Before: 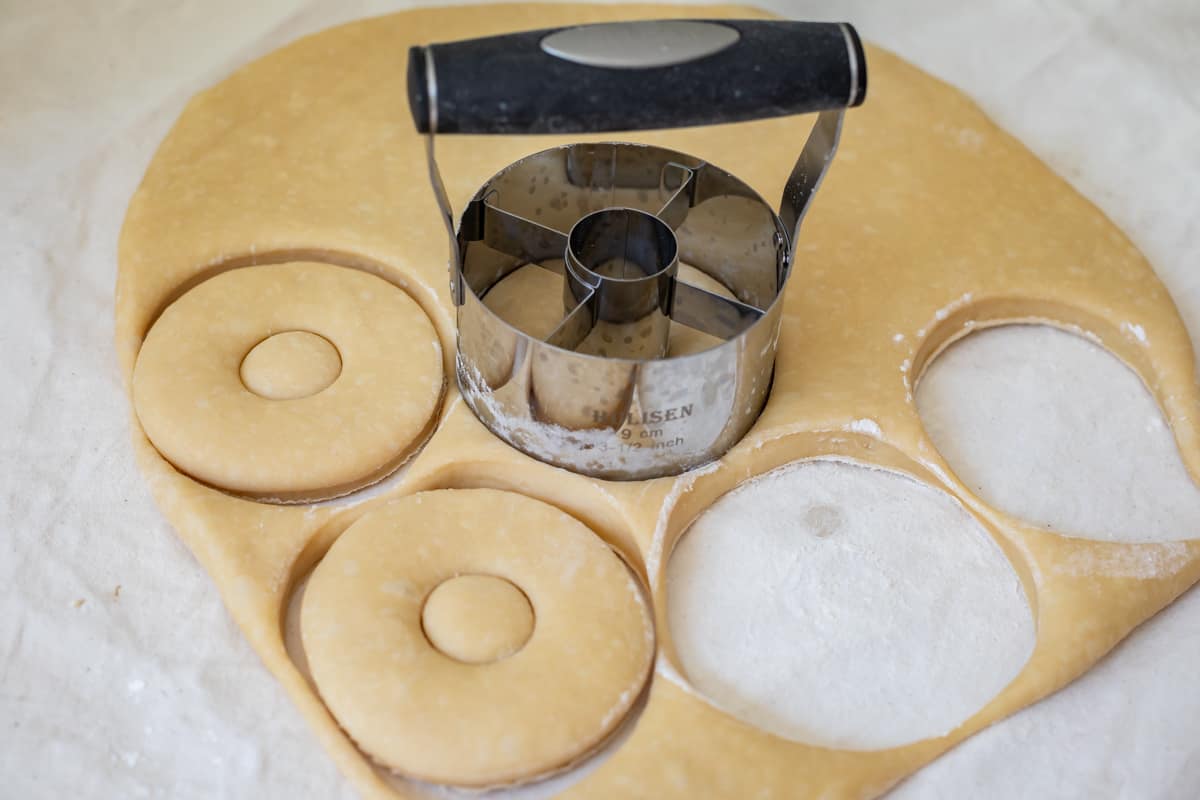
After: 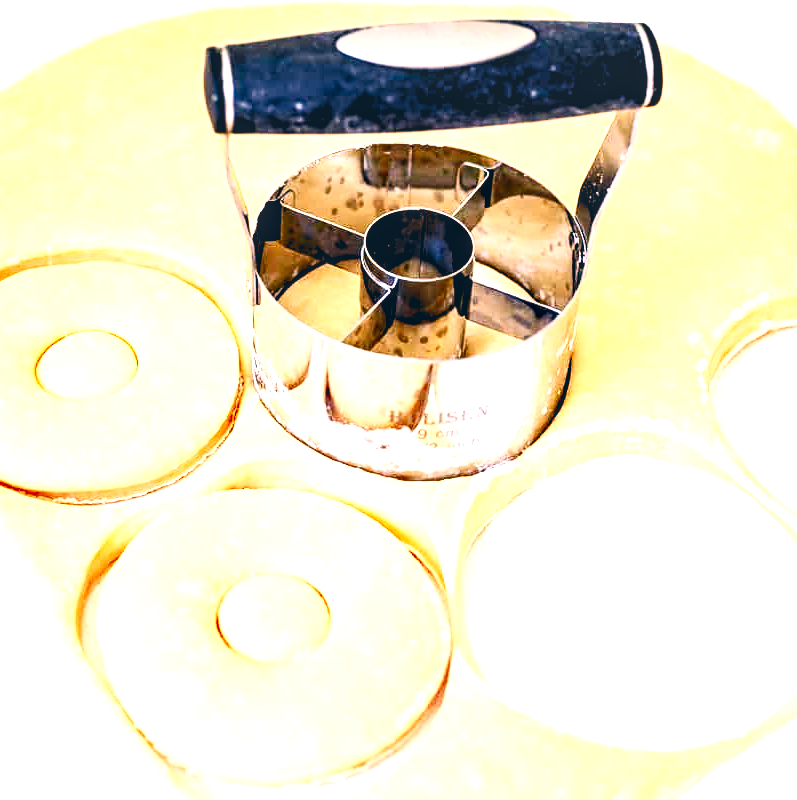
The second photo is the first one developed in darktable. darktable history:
sharpen: amount 0.202
color correction: highlights a* 13.87, highlights b* 6.15, shadows a* -6.06, shadows b* -15.42, saturation 0.867
levels: levels [0.036, 0.364, 0.827]
crop: left 17.037%, right 16.532%
base curve: curves: ch0 [(0, 0.003) (0.001, 0.002) (0.006, 0.004) (0.02, 0.022) (0.048, 0.086) (0.094, 0.234) (0.162, 0.431) (0.258, 0.629) (0.385, 0.8) (0.548, 0.918) (0.751, 0.988) (1, 1)], preserve colors none
local contrast: on, module defaults
contrast brightness saturation: contrast 0.337, brightness -0.072, saturation 0.167
